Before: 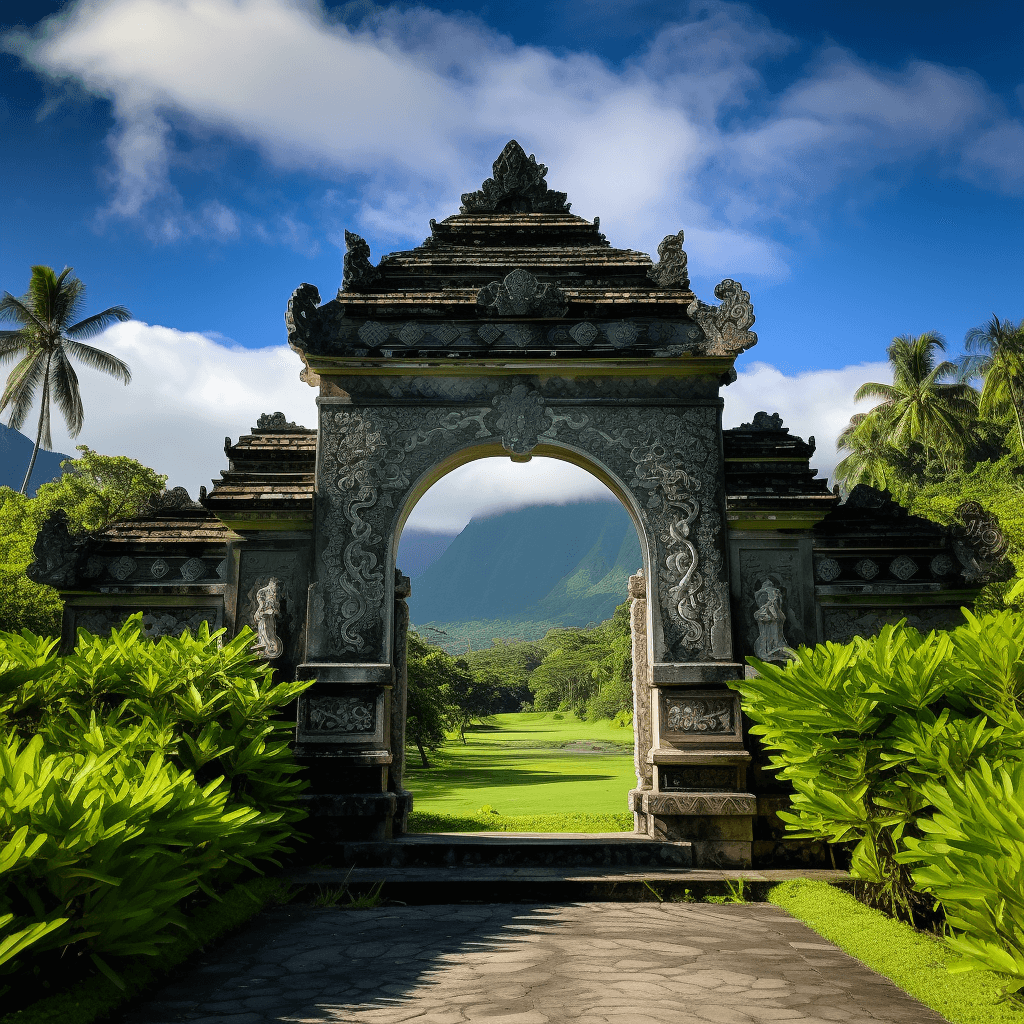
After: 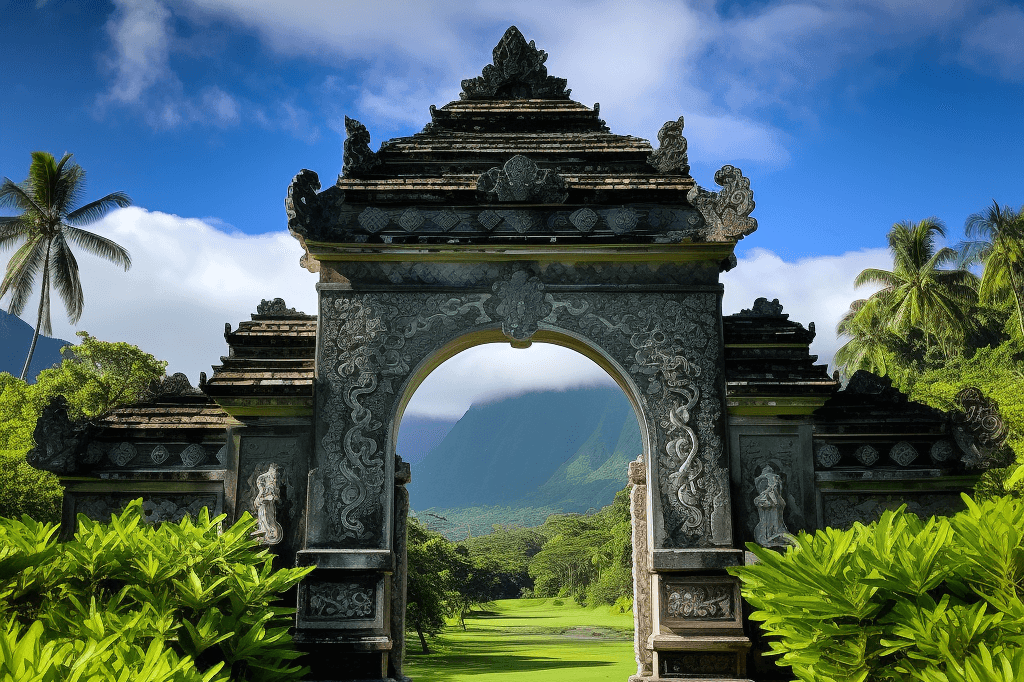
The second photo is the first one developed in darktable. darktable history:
shadows and highlights: soften with gaussian
crop: top 11.166%, bottom 22.168%
white balance: red 0.98, blue 1.034
